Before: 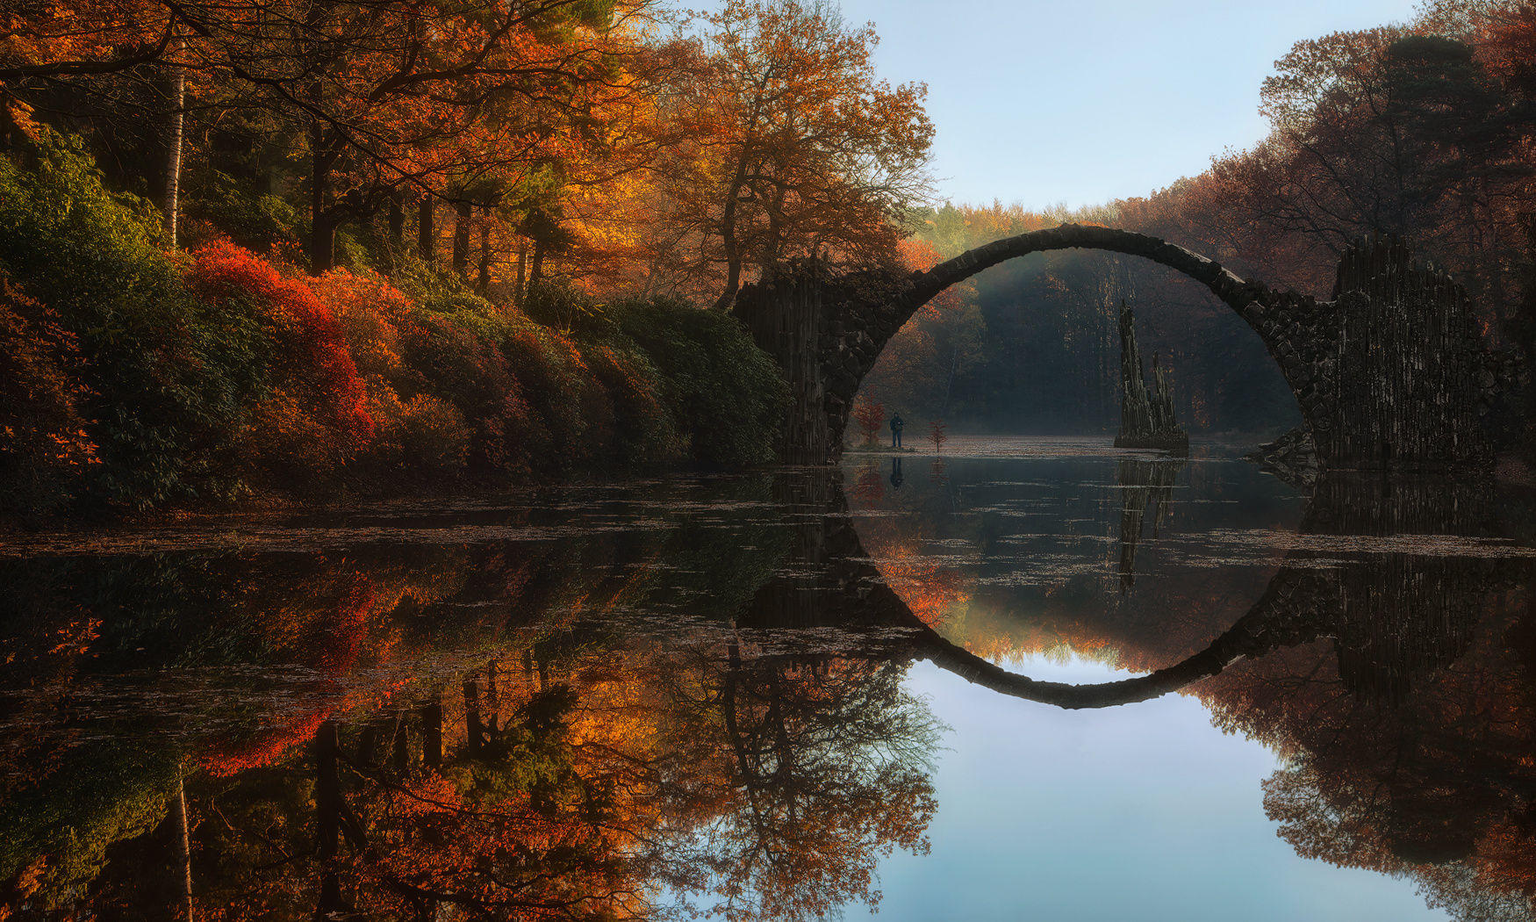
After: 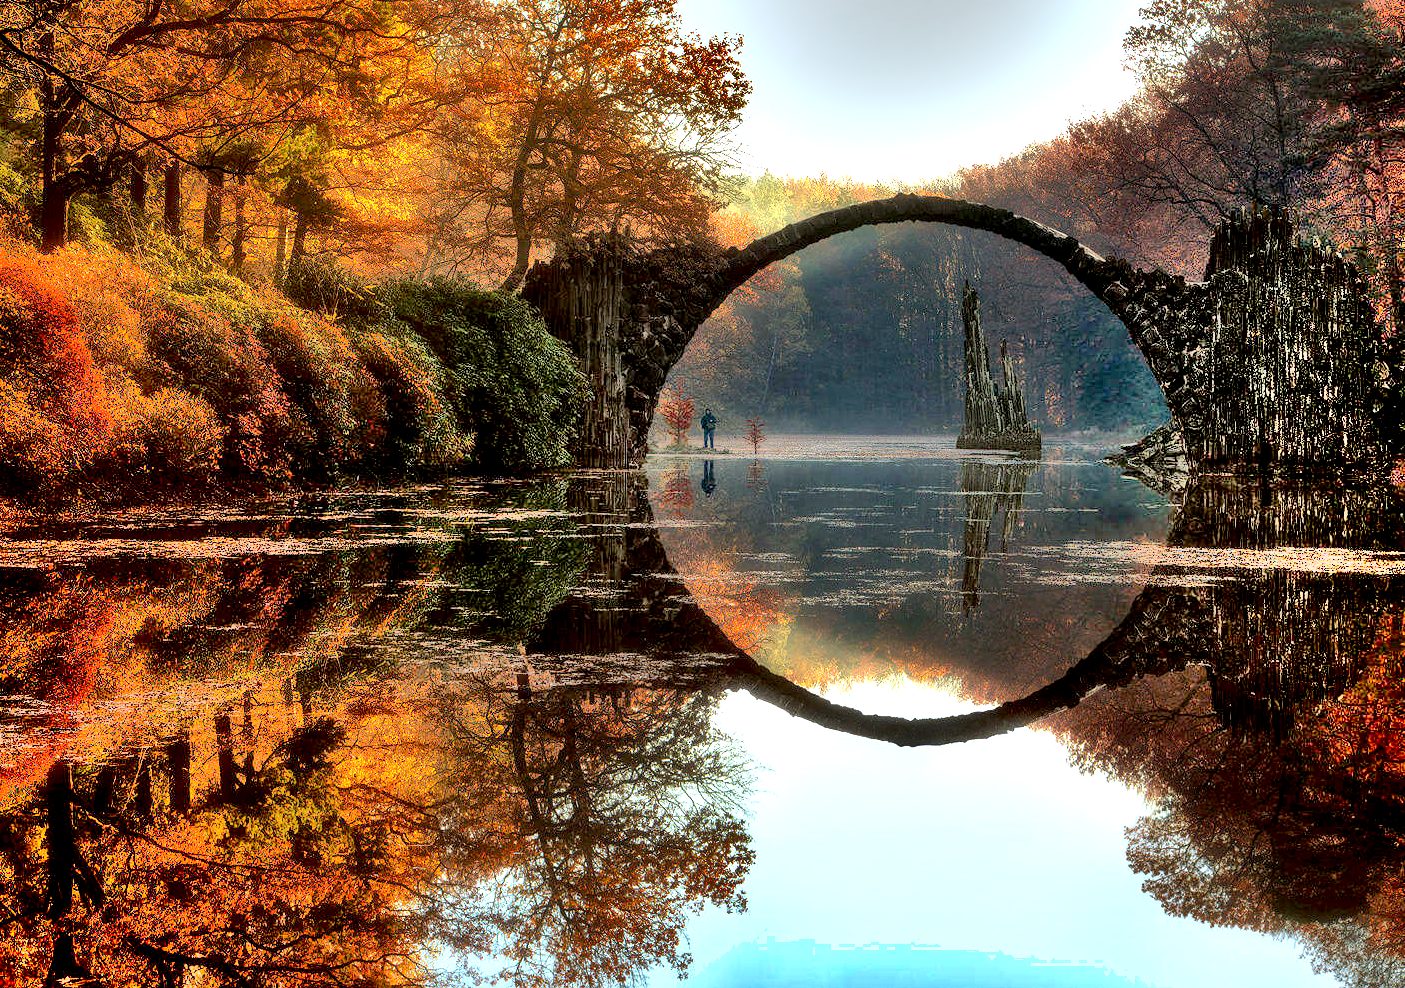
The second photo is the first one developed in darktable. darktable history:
crop and rotate: left 17.963%, top 5.827%, right 1.721%
color correction: highlights a* -2.87, highlights b* -1.97, shadows a* 2.15, shadows b* 2.81
shadows and highlights: shadows 74.48, highlights -60.86, soften with gaussian
exposure: black level correction 0.009, exposure 1.43 EV, compensate exposure bias true, compensate highlight preservation false
